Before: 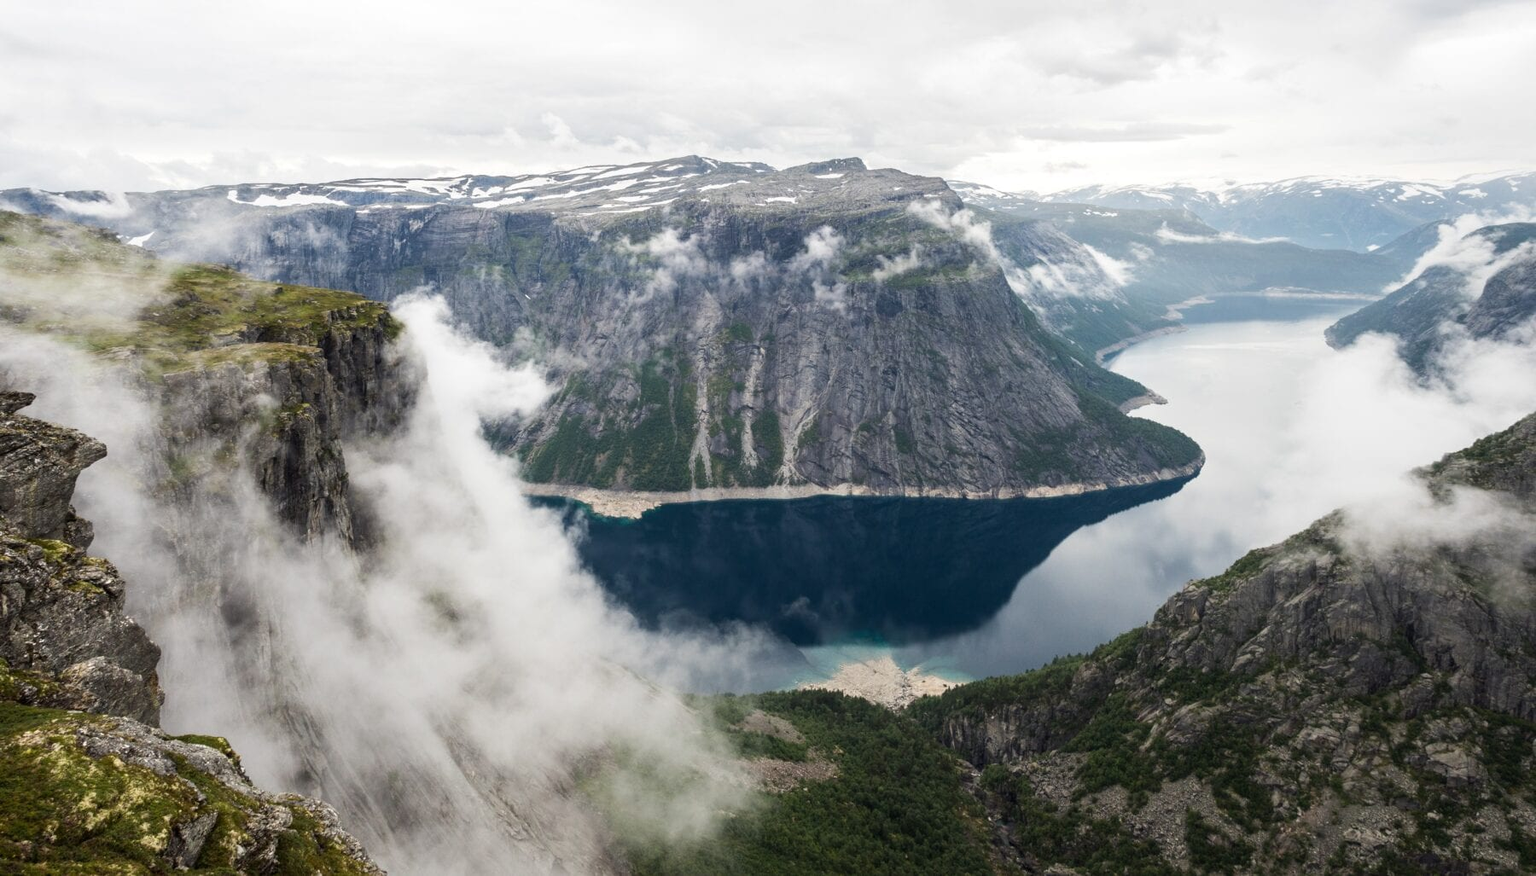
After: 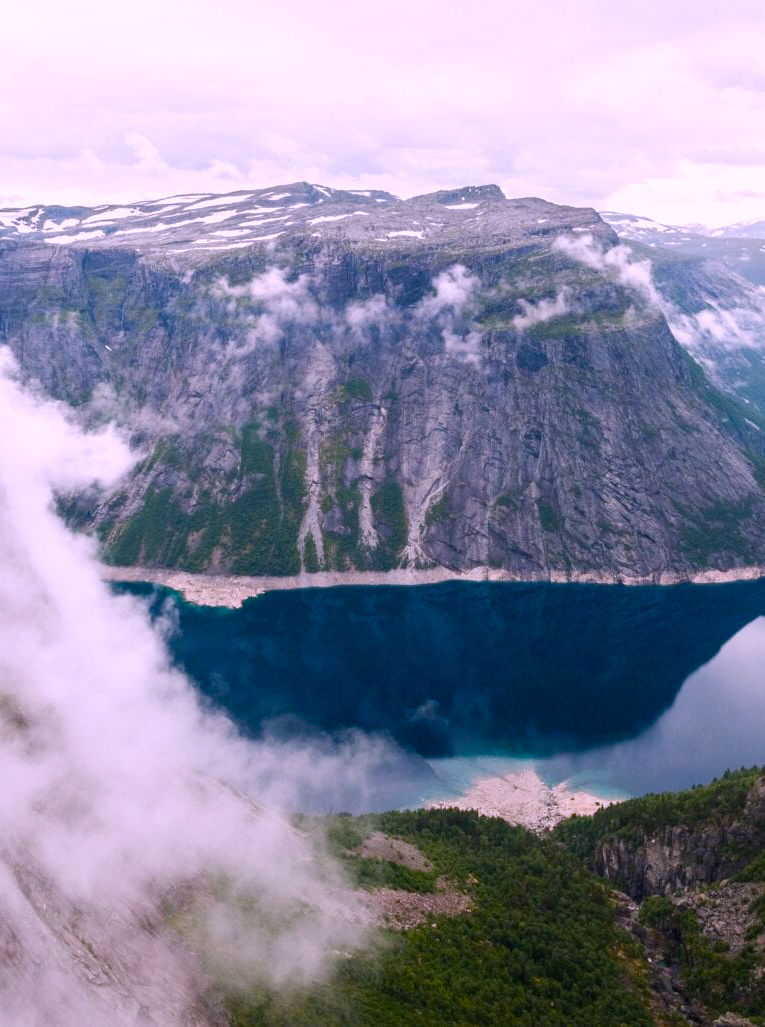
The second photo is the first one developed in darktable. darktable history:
color correction: highlights a* 15.37, highlights b* -20.19
crop: left 28.357%, right 29.099%
color balance rgb: linear chroma grading › global chroma 15.103%, perceptual saturation grading › global saturation 44.469%, perceptual saturation grading › highlights -50.241%, perceptual saturation grading › shadows 30.683%, global vibrance 9.263%
